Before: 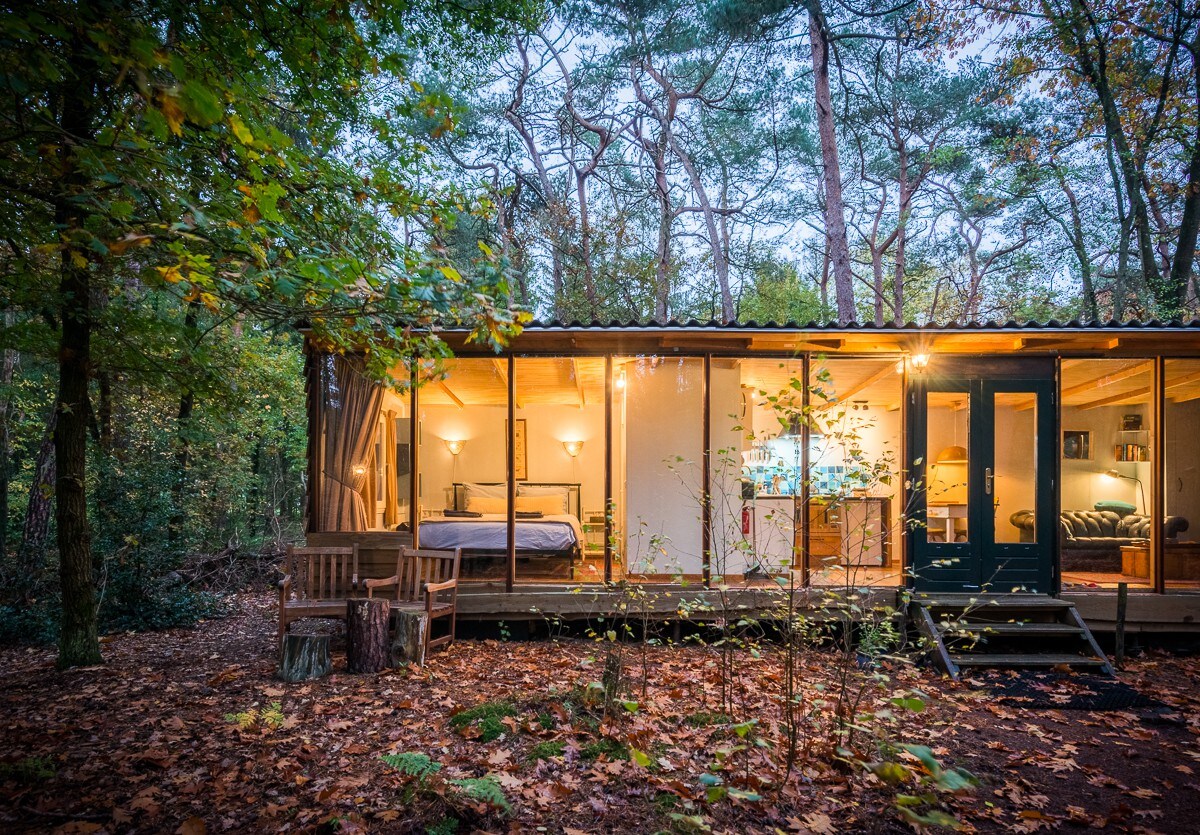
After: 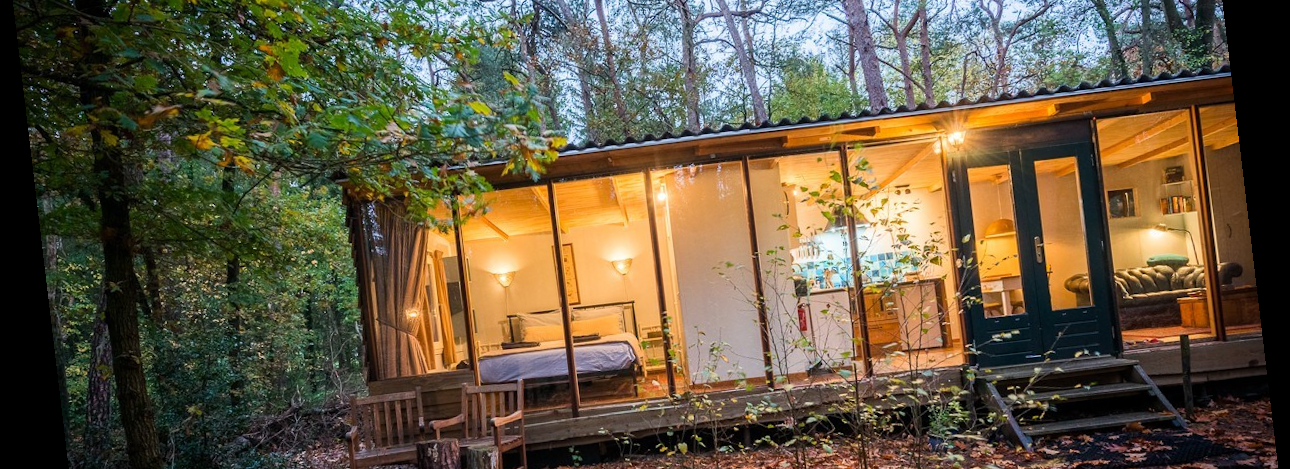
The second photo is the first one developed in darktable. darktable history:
rotate and perspective: rotation -6.83°, automatic cropping off
crop and rotate: top 26.056%, bottom 25.543%
